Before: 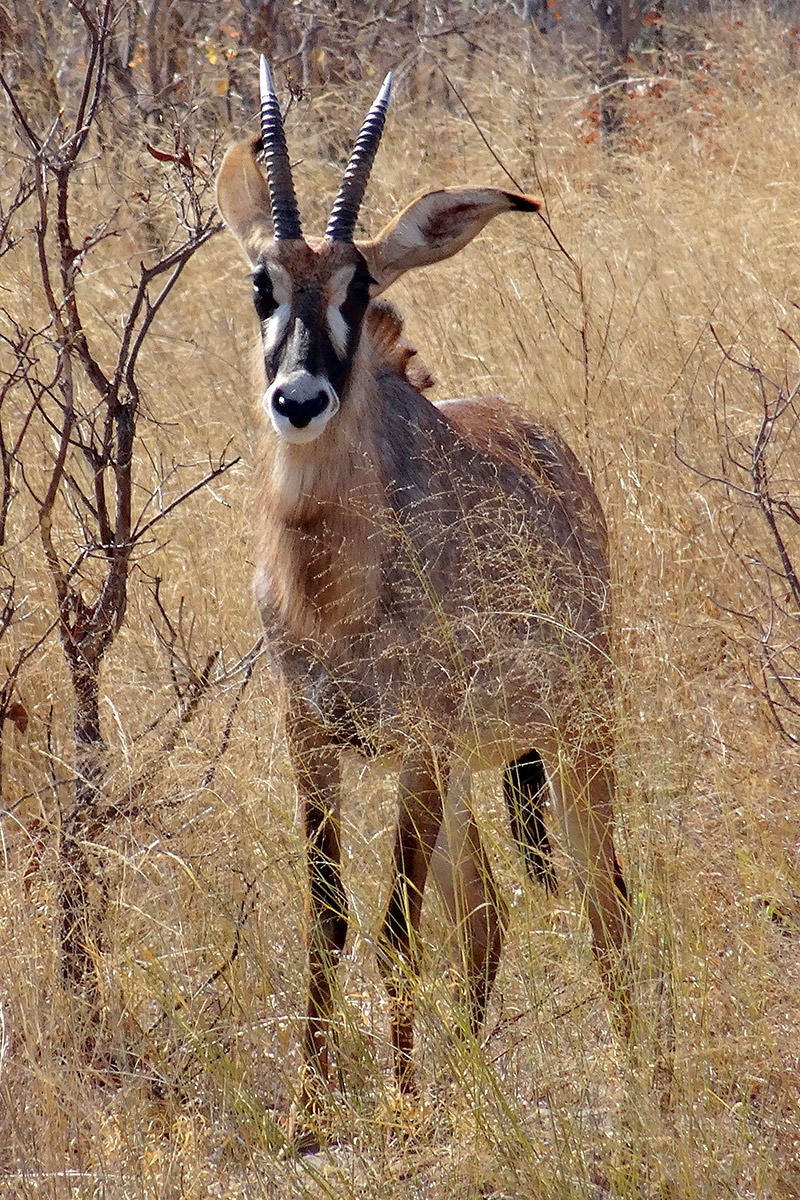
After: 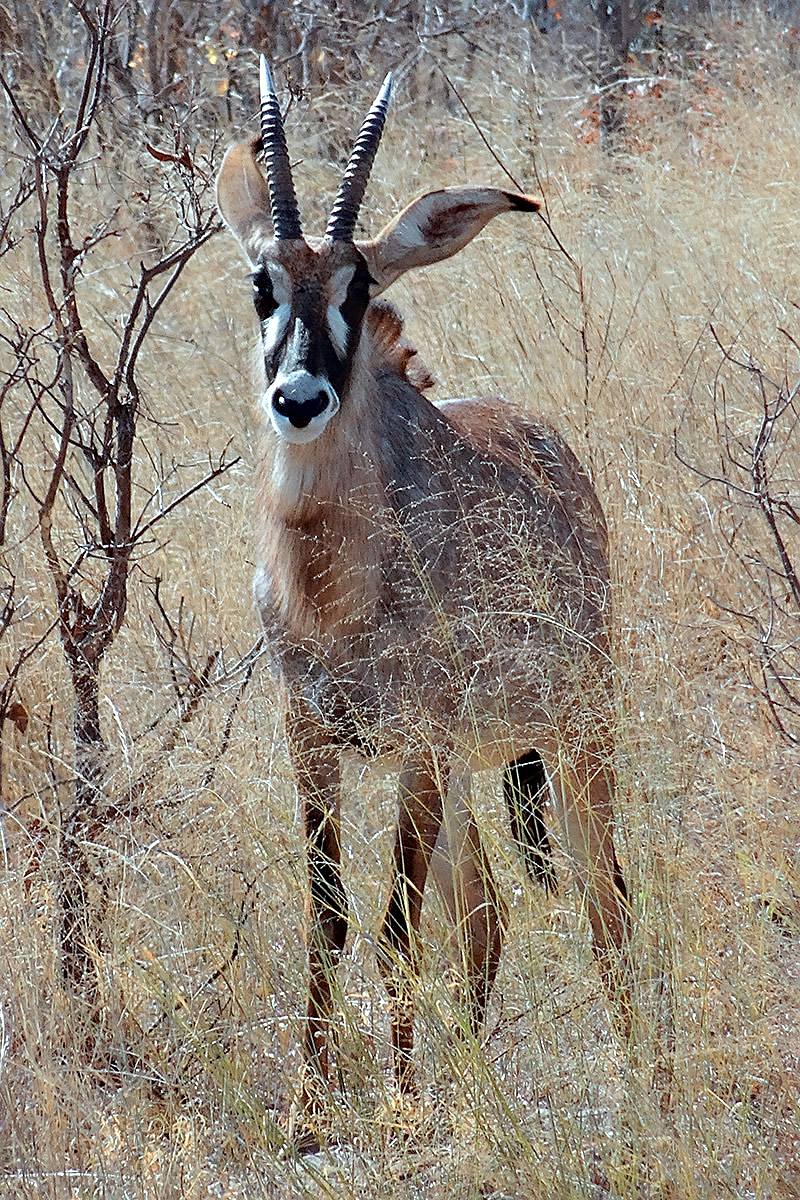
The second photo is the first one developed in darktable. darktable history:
color zones: curves: ch0 [(0.018, 0.548) (0.197, 0.654) (0.425, 0.447) (0.605, 0.658) (0.732, 0.579)]; ch1 [(0.105, 0.531) (0.224, 0.531) (0.386, 0.39) (0.618, 0.456) (0.732, 0.456) (0.956, 0.421)]; ch2 [(0.039, 0.583) (0.215, 0.465) (0.399, 0.544) (0.465, 0.548) (0.614, 0.447) (0.724, 0.43) (0.882, 0.623) (0.956, 0.632)]
color correction: highlights a* -10.69, highlights b* -19.19
sharpen: on, module defaults
